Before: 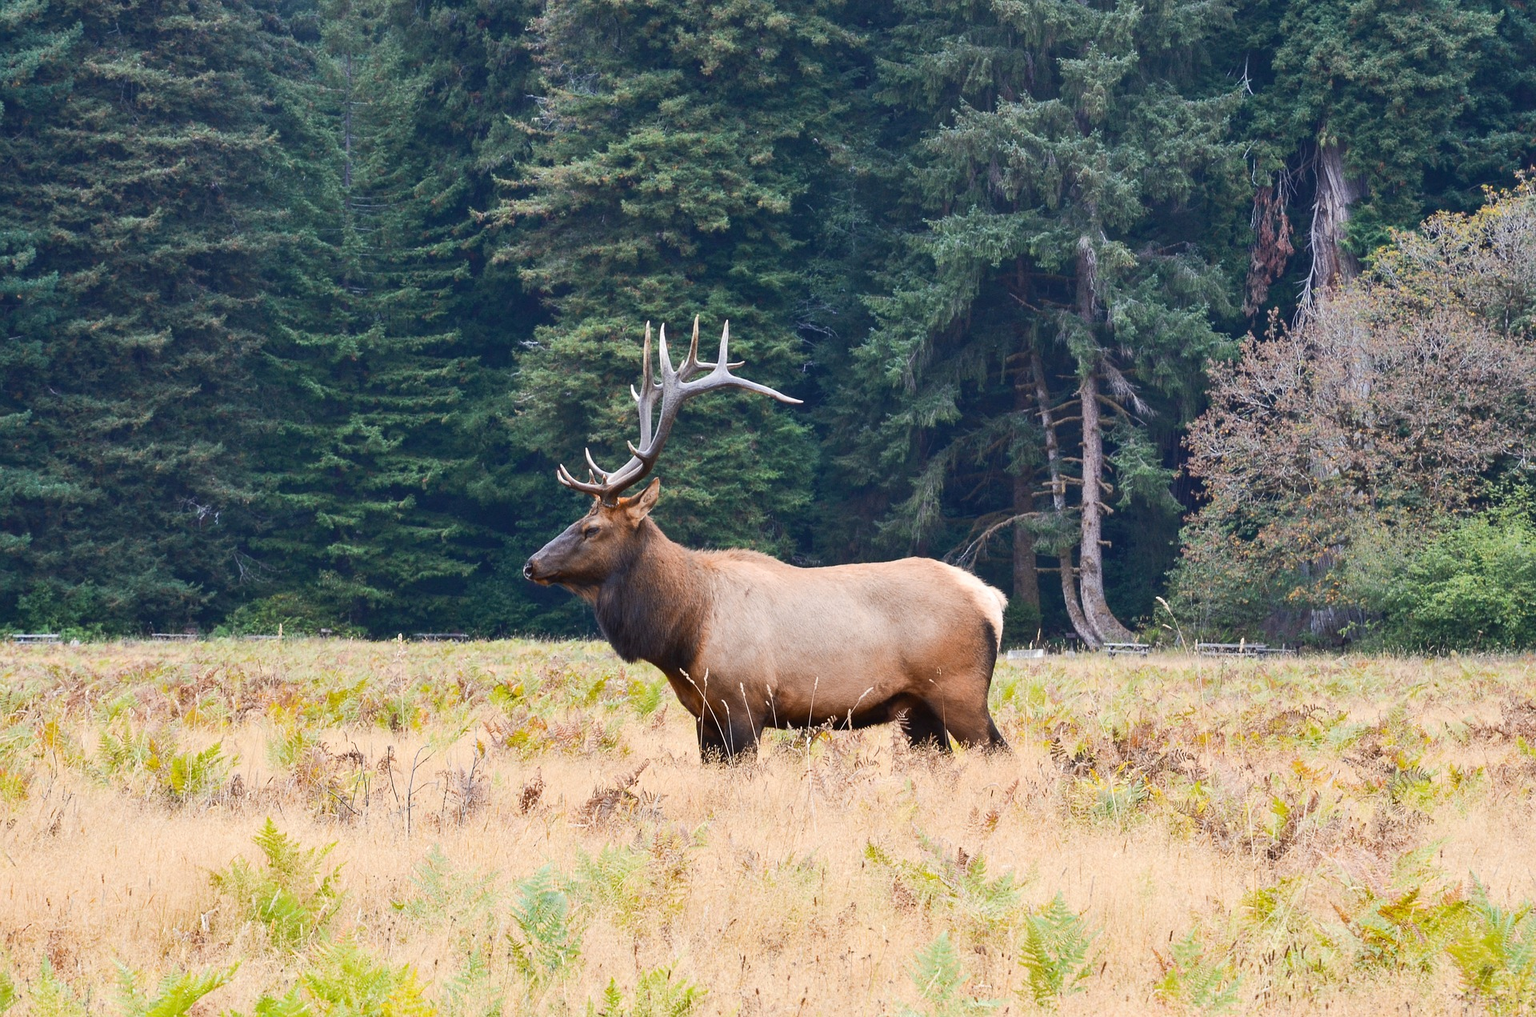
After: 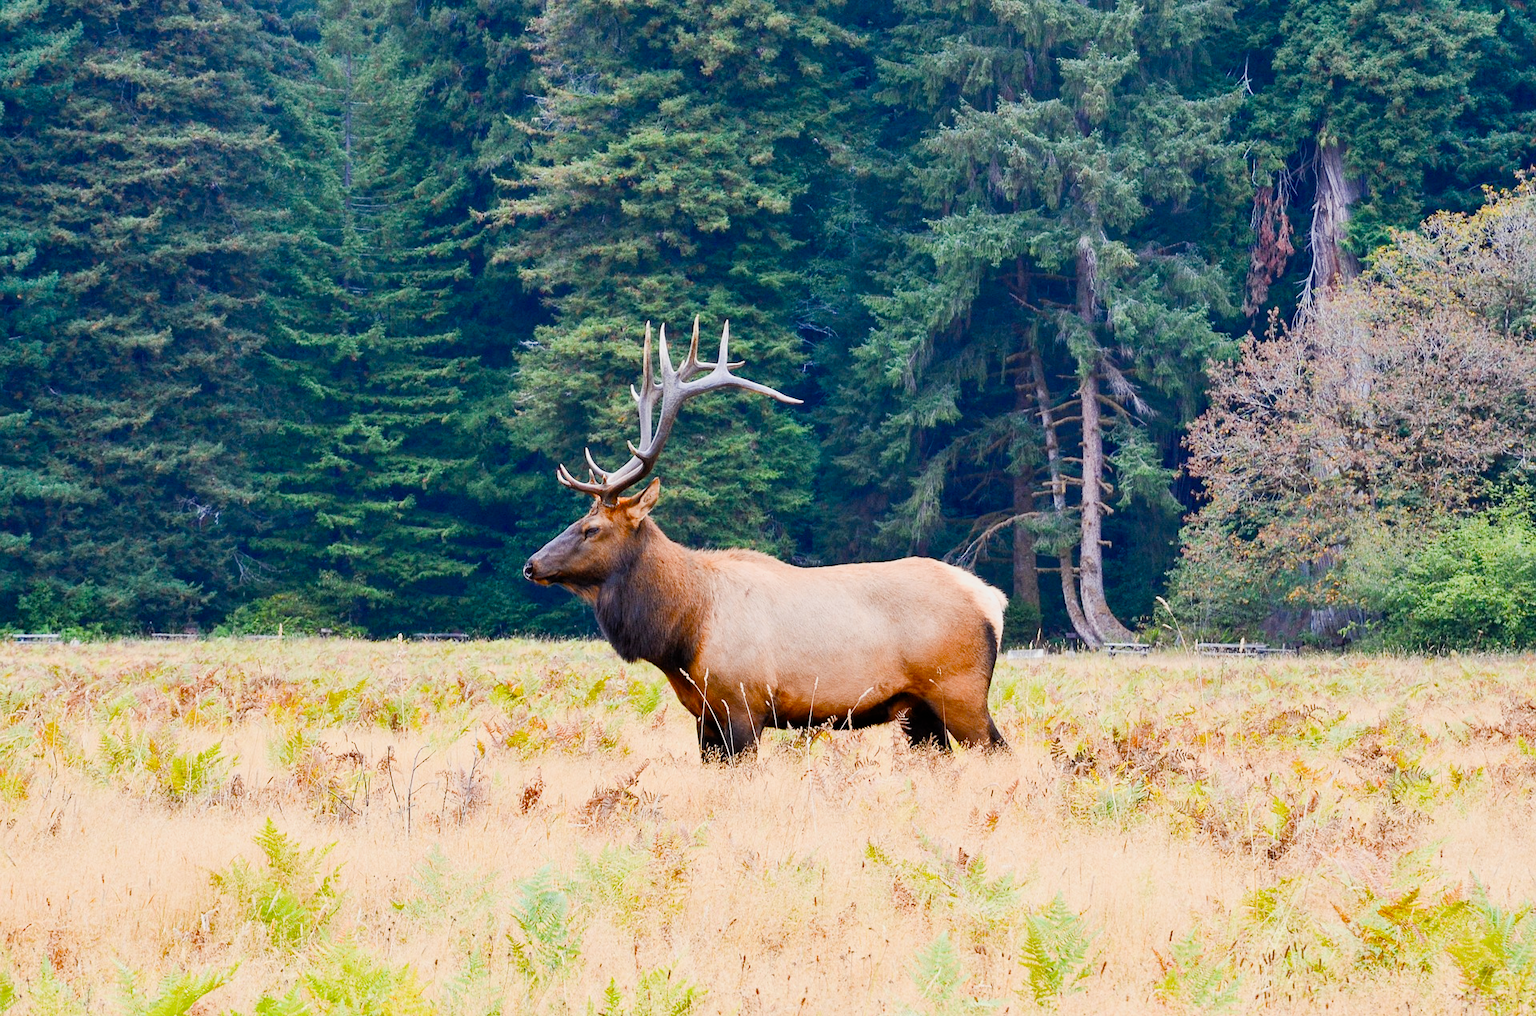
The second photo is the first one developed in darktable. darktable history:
color balance rgb: perceptual saturation grading › global saturation 20%, perceptual saturation grading › highlights -50%, perceptual saturation grading › shadows 30%, perceptual brilliance grading › global brilliance 10%, perceptual brilliance grading › shadows 15%
filmic rgb: black relative exposure -7.75 EV, white relative exposure 4.4 EV, threshold 3 EV, target black luminance 0%, hardness 3.76, latitude 50.51%, contrast 1.074, highlights saturation mix 10%, shadows ↔ highlights balance -0.22%, color science v4 (2020), enable highlight reconstruction true
